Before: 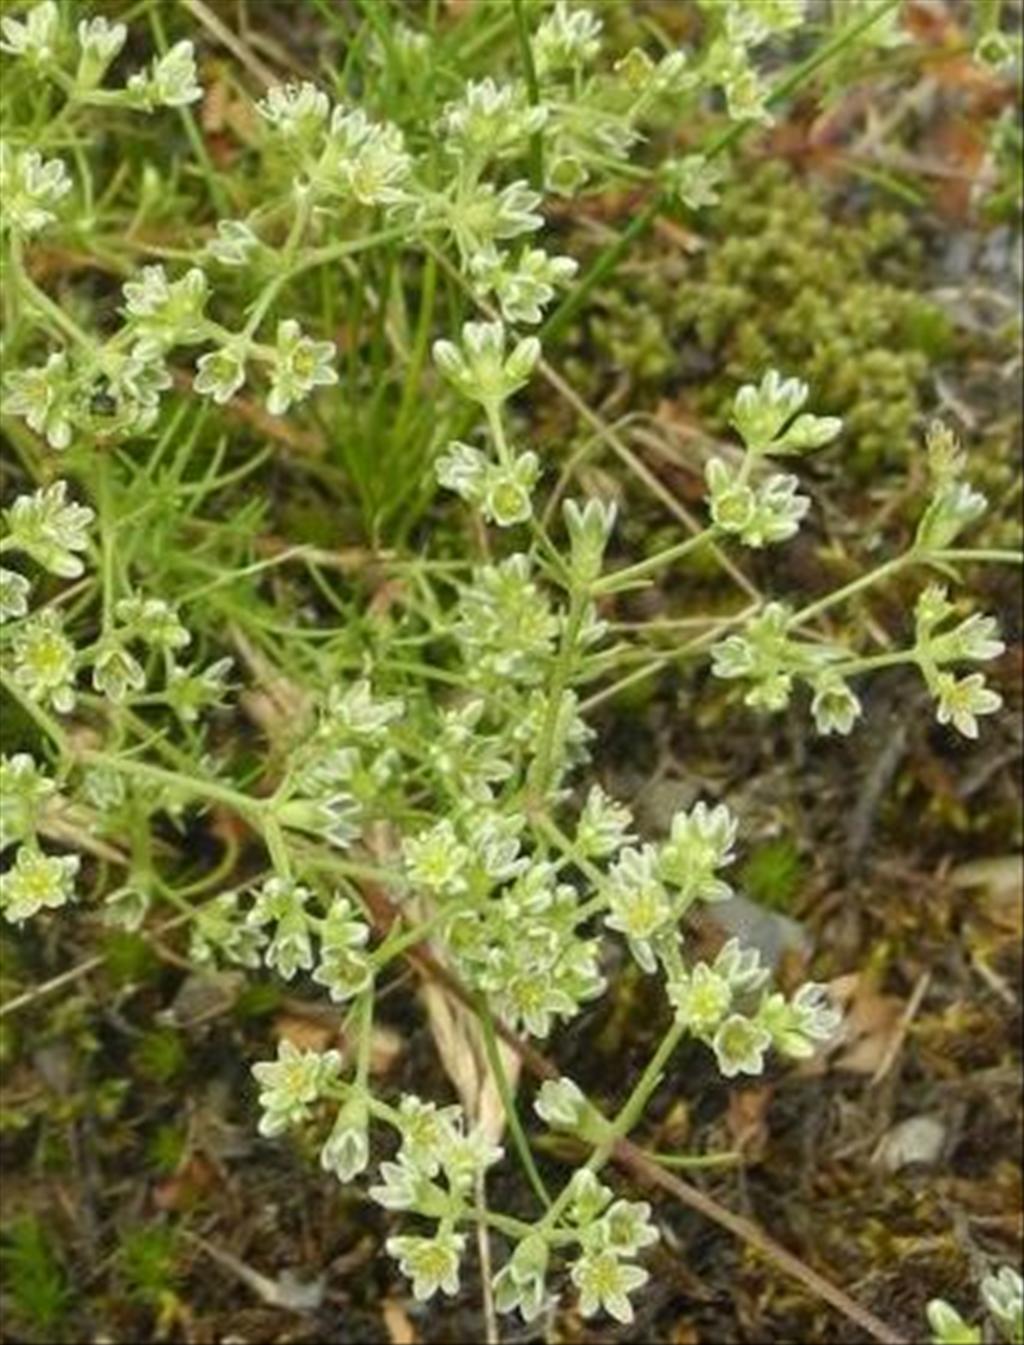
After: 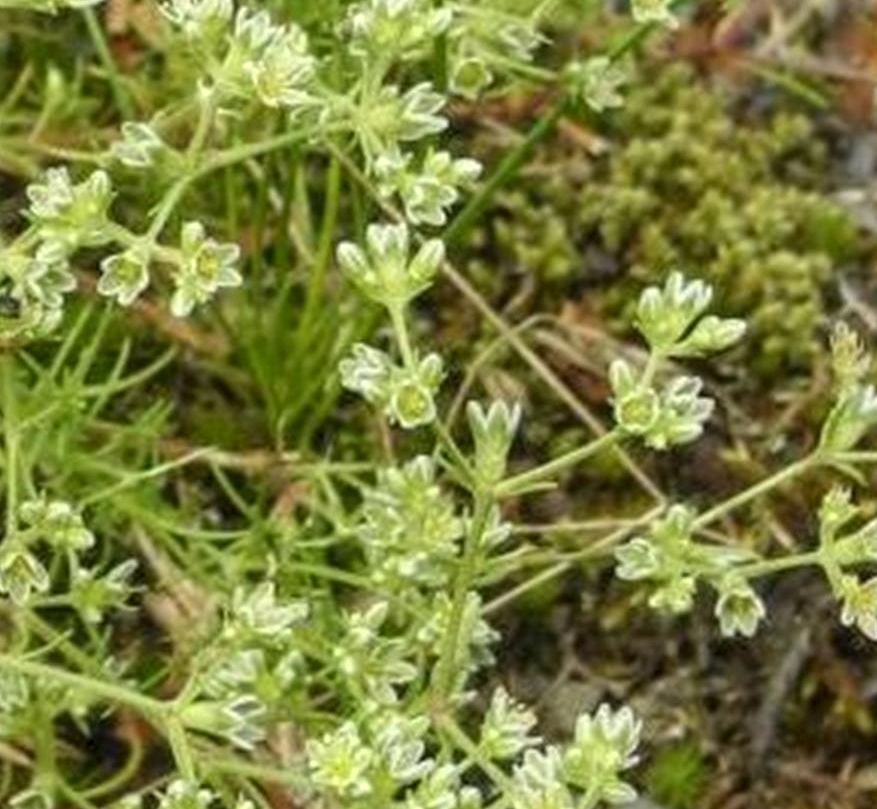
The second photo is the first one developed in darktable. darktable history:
local contrast: on, module defaults
crop and rotate: left 9.385%, top 7.352%, right 4.911%, bottom 32.425%
